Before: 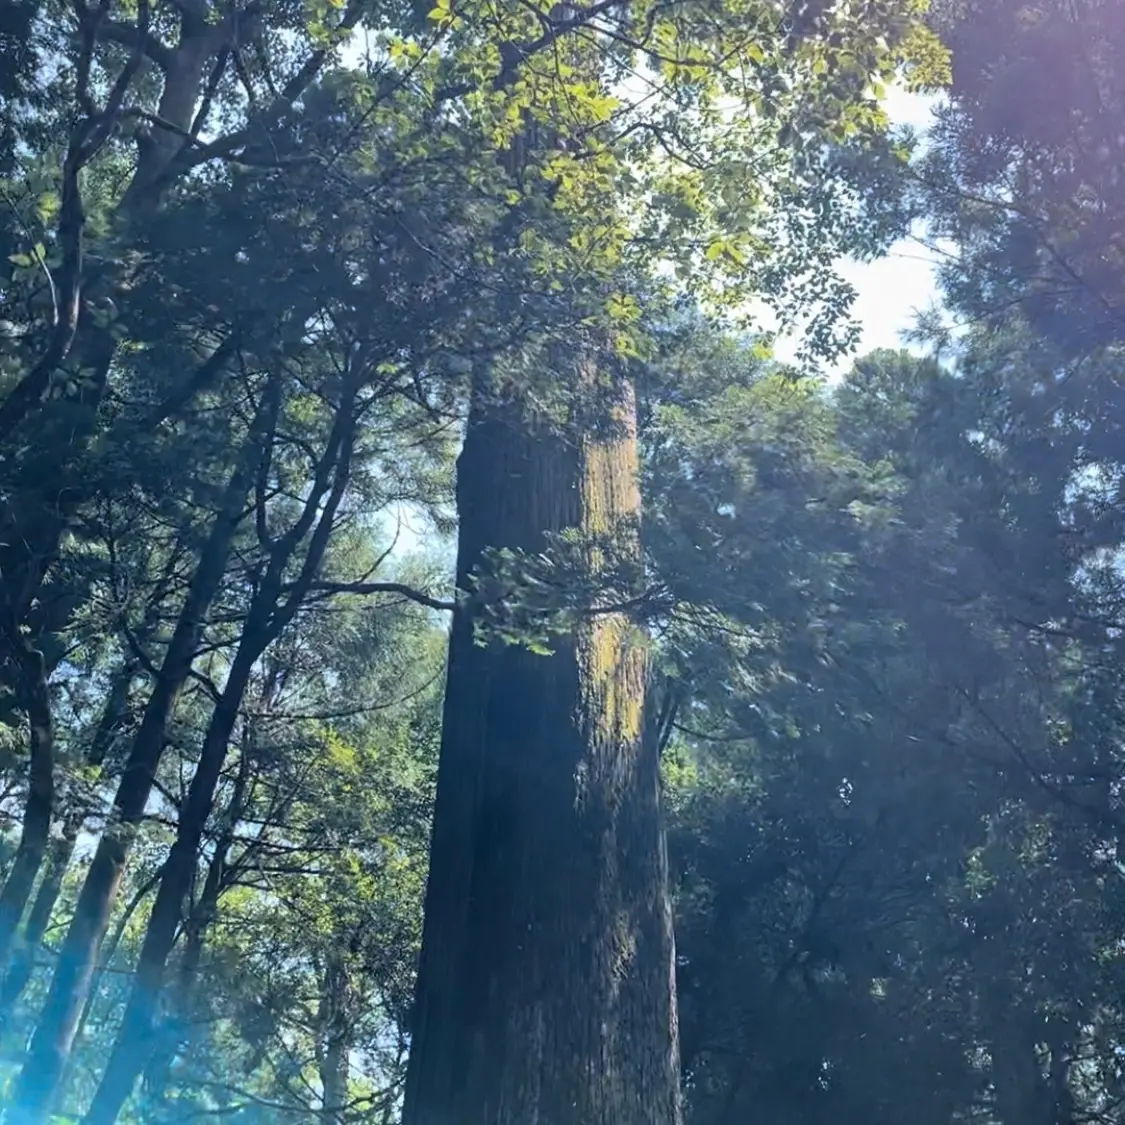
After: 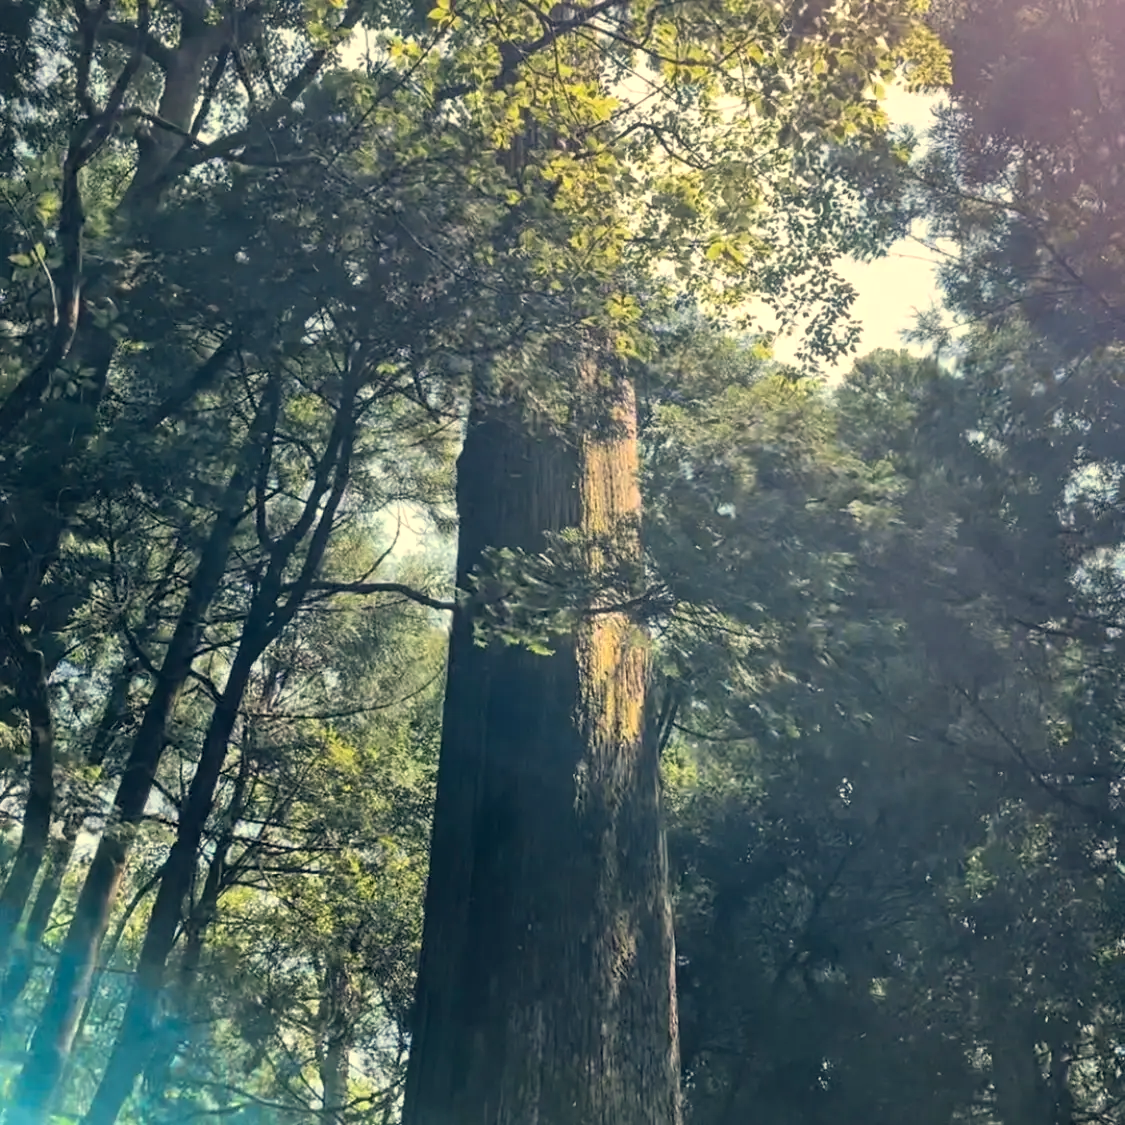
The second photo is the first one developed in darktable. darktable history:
white balance: red 1.123, blue 0.83
local contrast: mode bilateral grid, contrast 20, coarseness 50, detail 120%, midtone range 0.2
